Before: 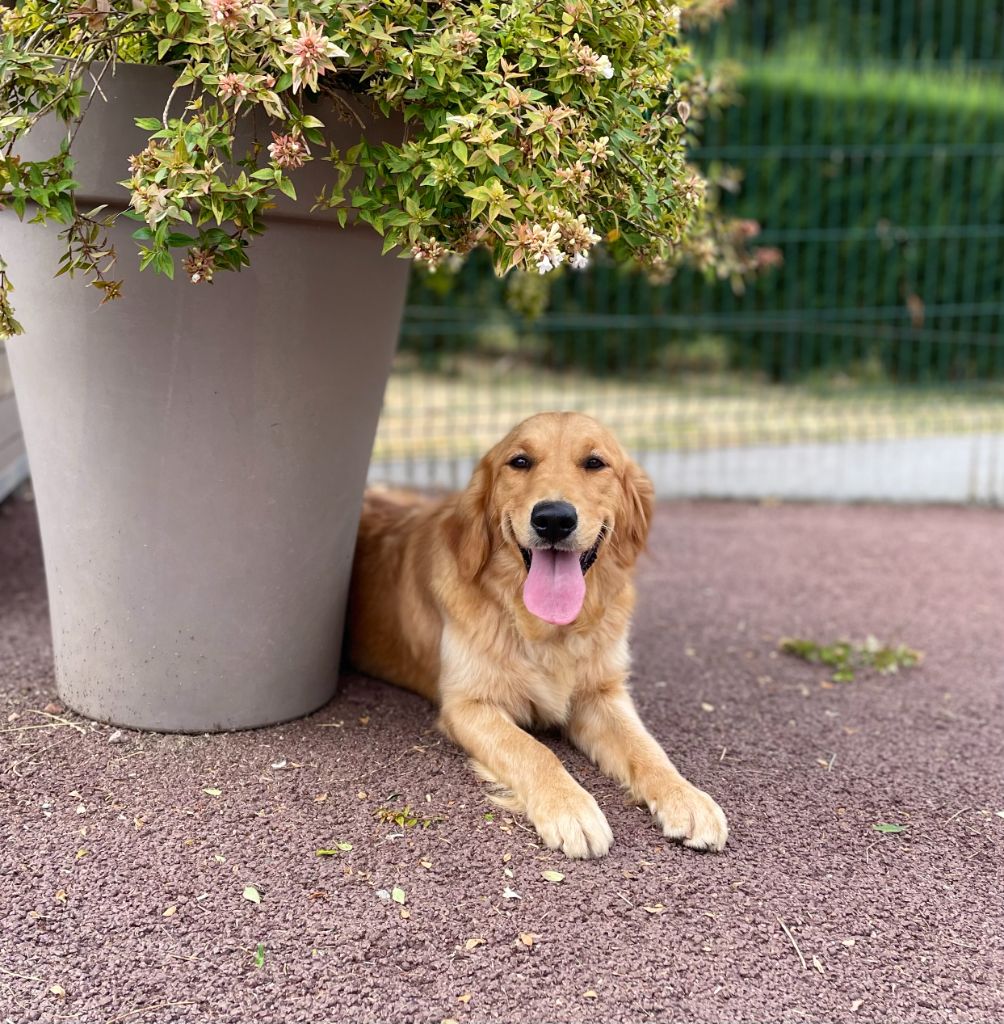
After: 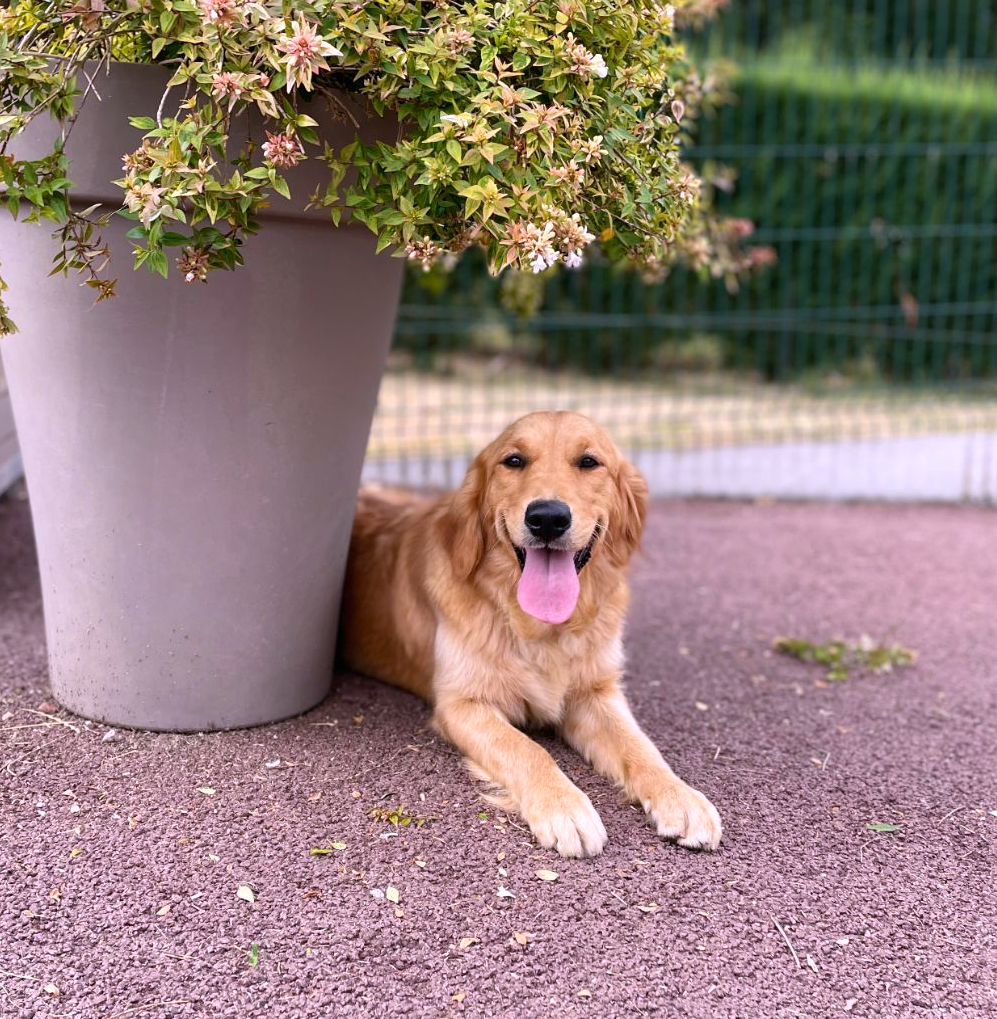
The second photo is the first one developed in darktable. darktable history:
crop and rotate: left 0.614%, top 0.179%, bottom 0.309%
white balance: red 1.066, blue 1.119
